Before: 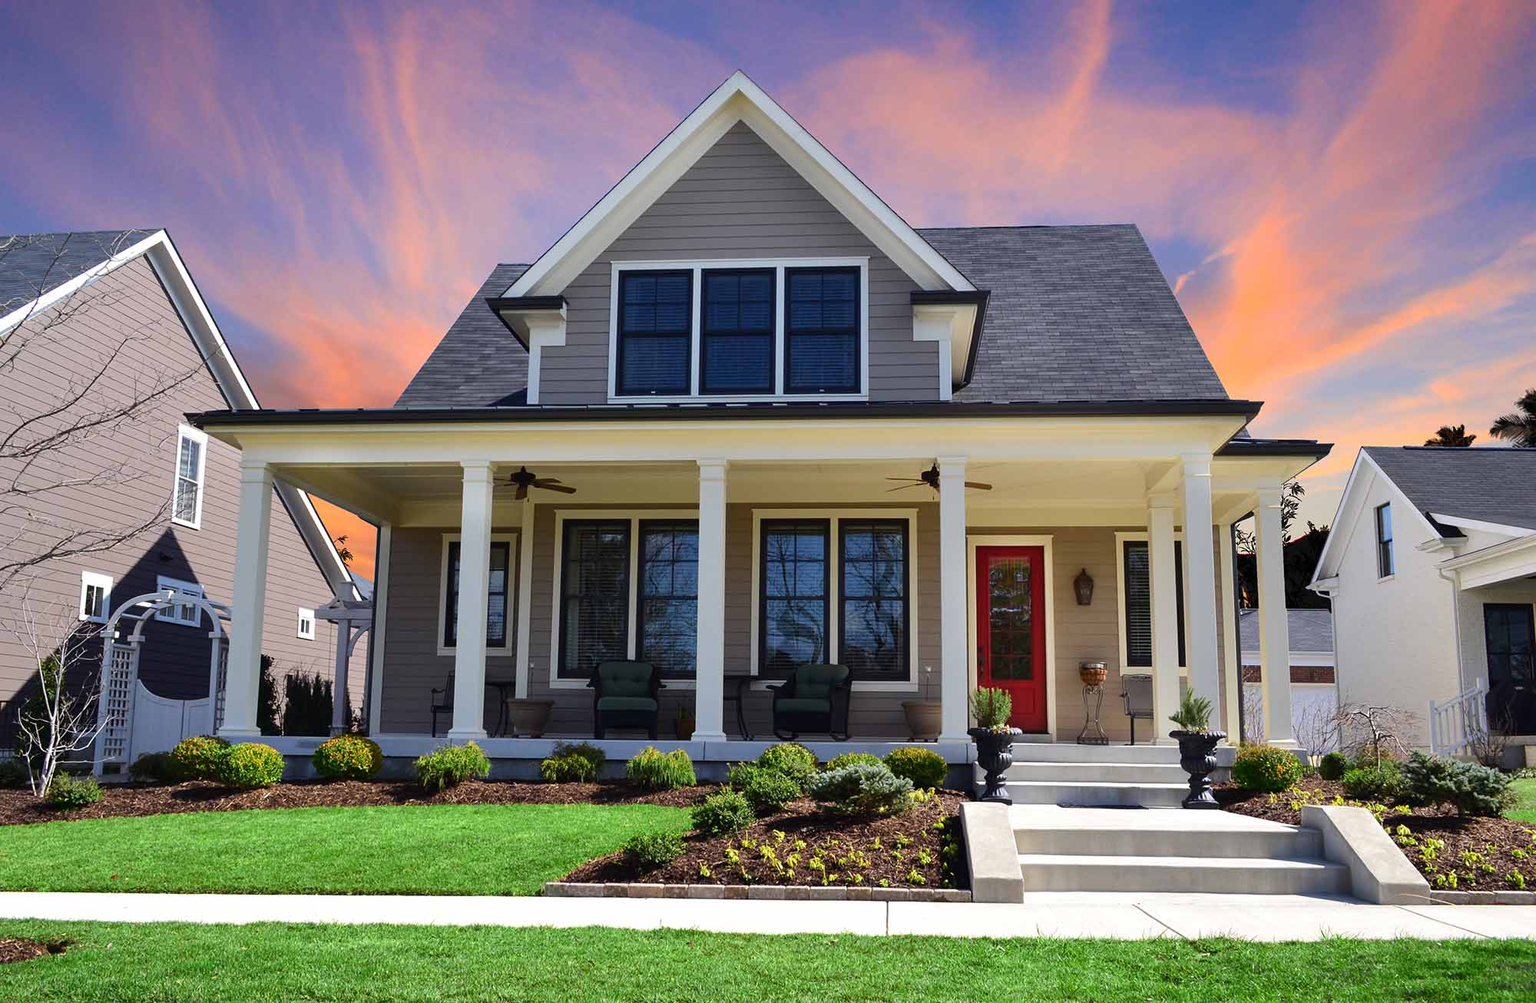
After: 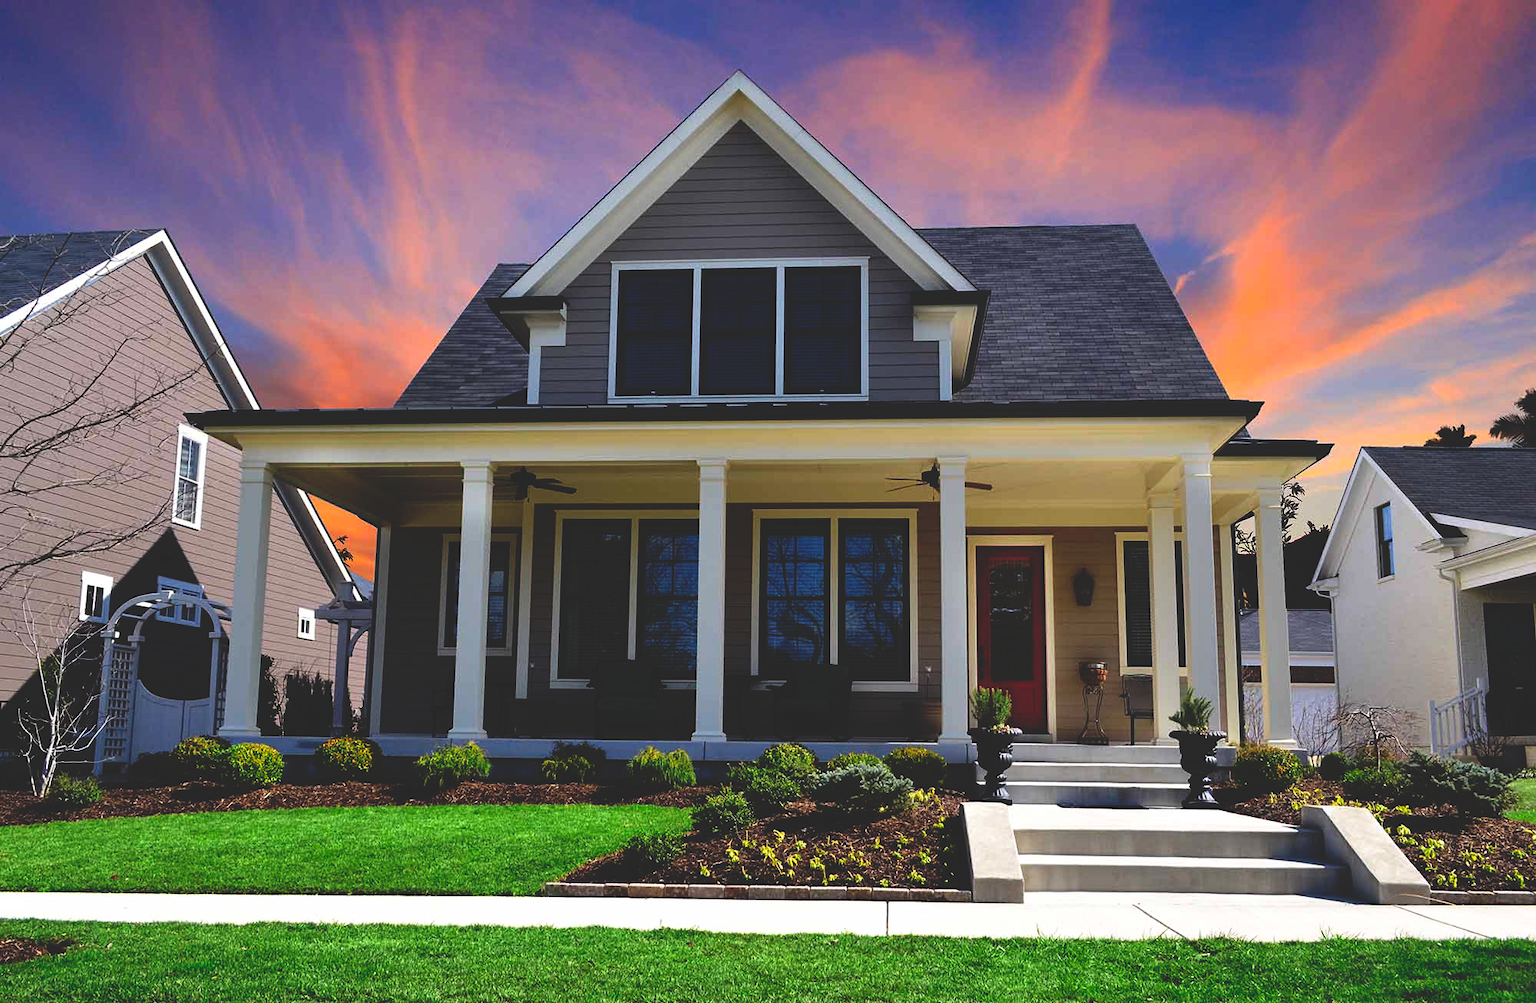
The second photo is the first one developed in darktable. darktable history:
shadows and highlights: shadows 0, highlights 40
base curve: curves: ch0 [(0, 0.02) (0.083, 0.036) (1, 1)], preserve colors none
